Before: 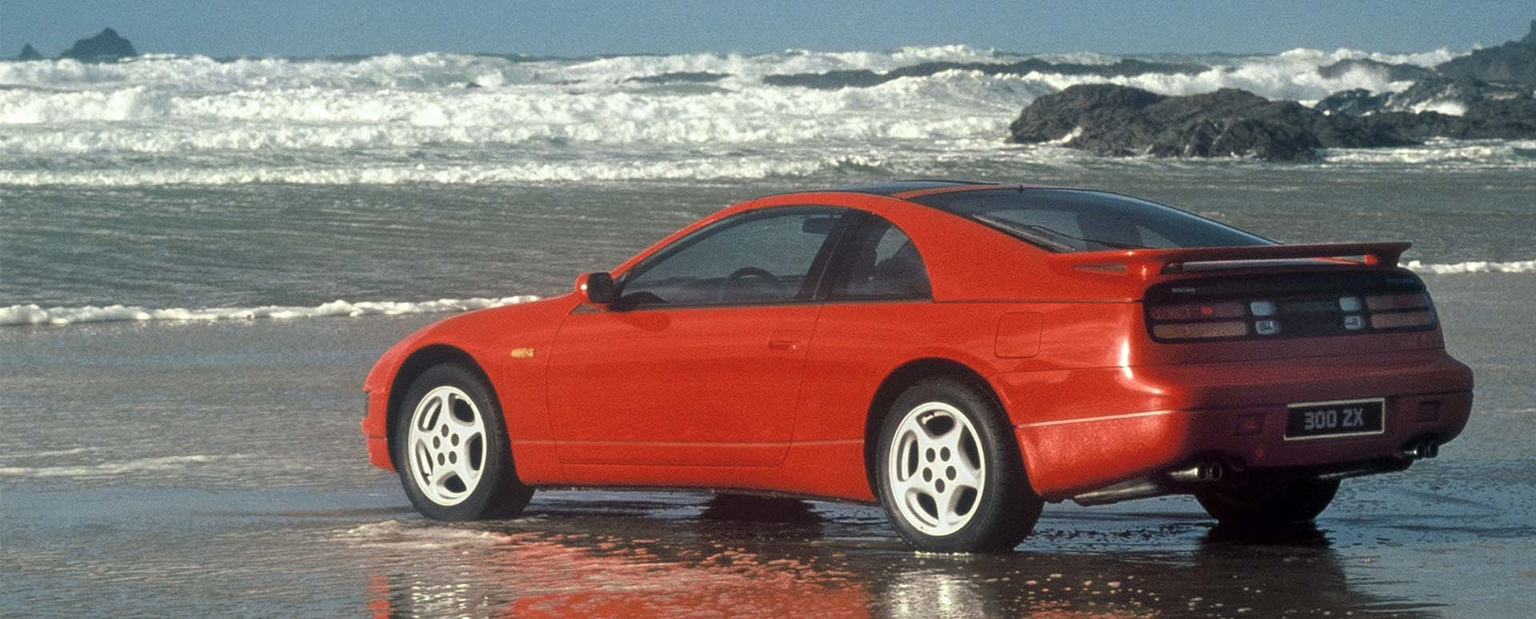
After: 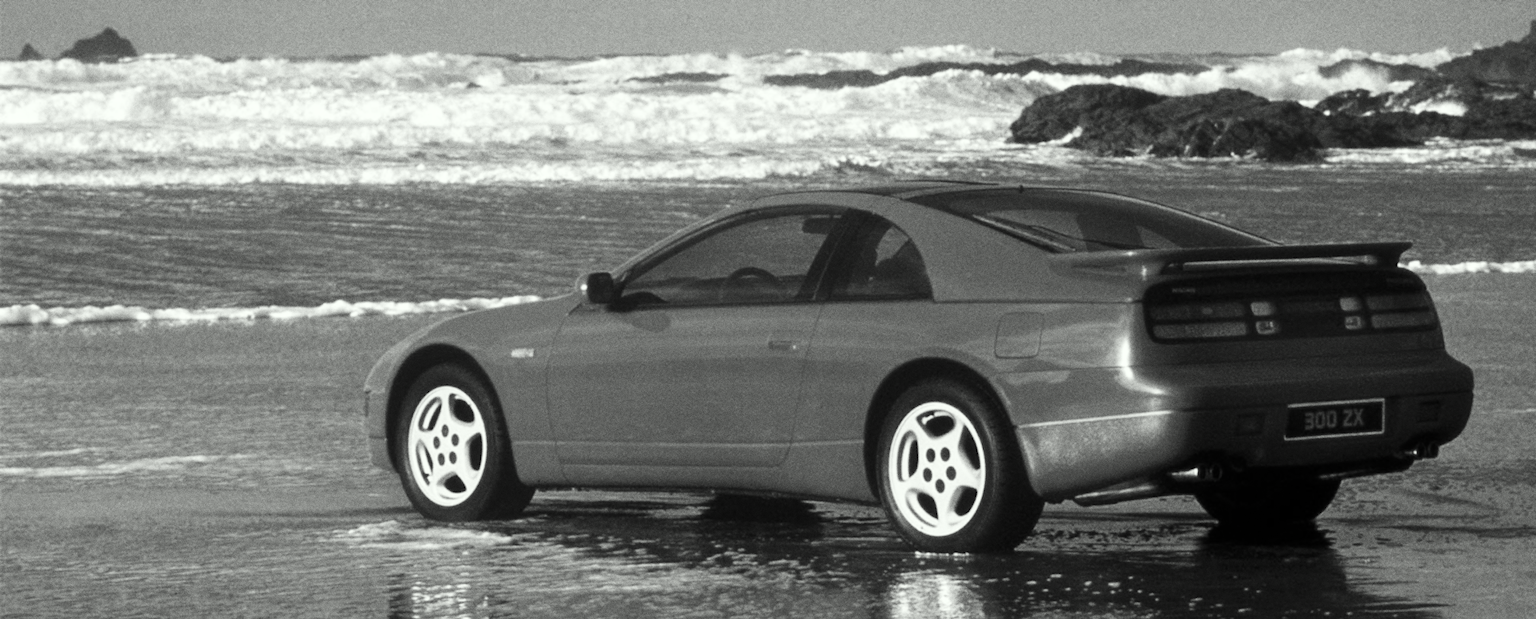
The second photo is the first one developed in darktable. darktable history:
tone equalizer: on, module defaults
color correction: highlights a* -2.68, highlights b* 2.57
lowpass: radius 0.76, contrast 1.56, saturation 0, unbound 0
grain: coarseness 0.09 ISO
